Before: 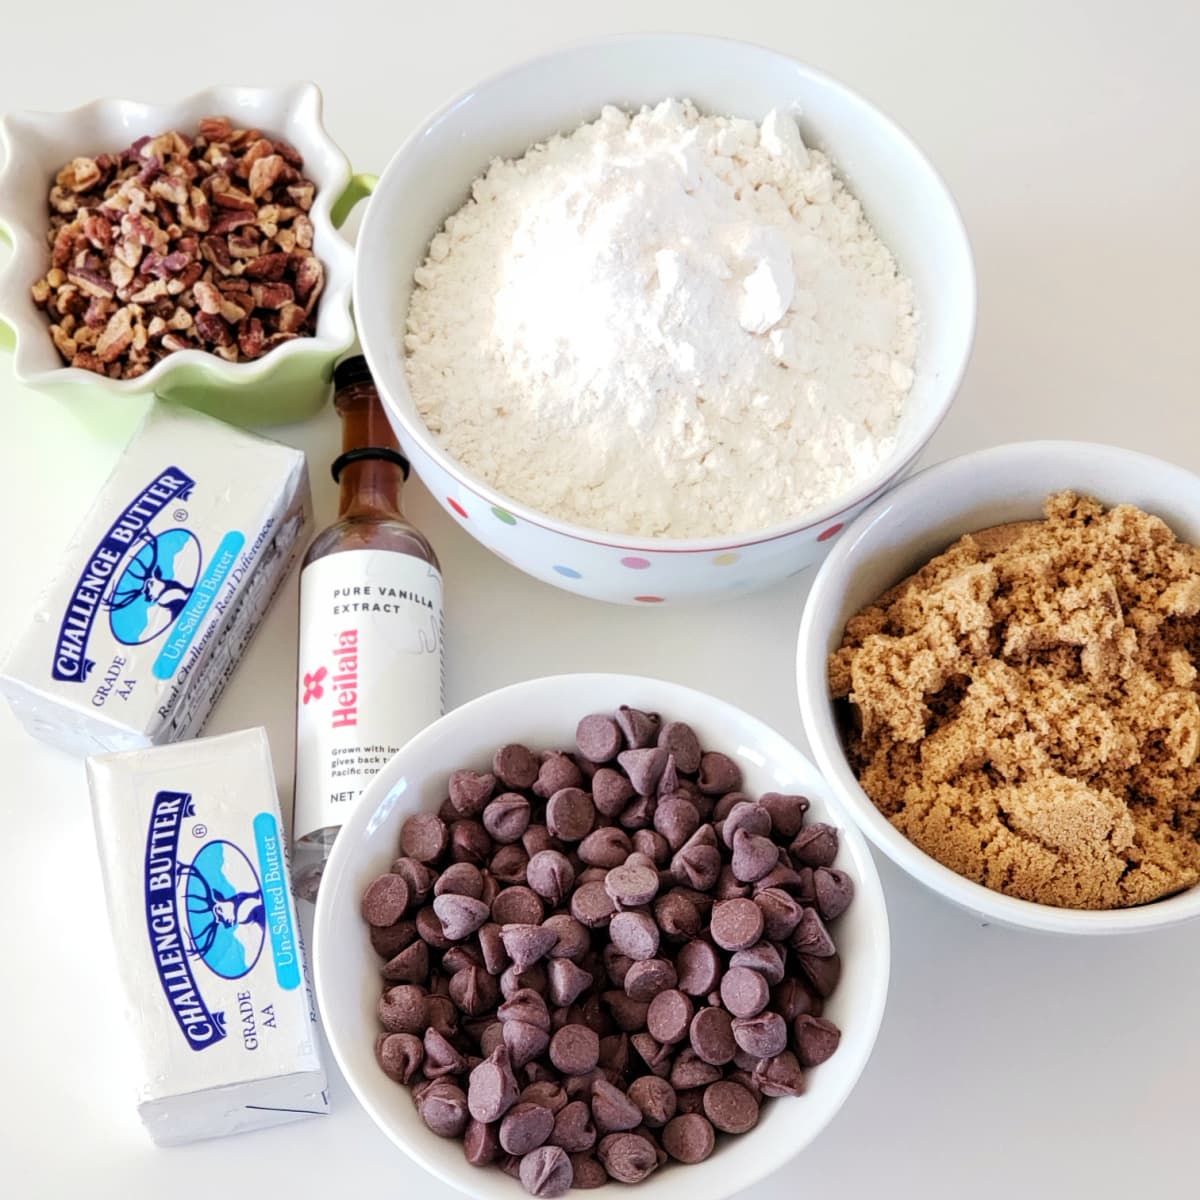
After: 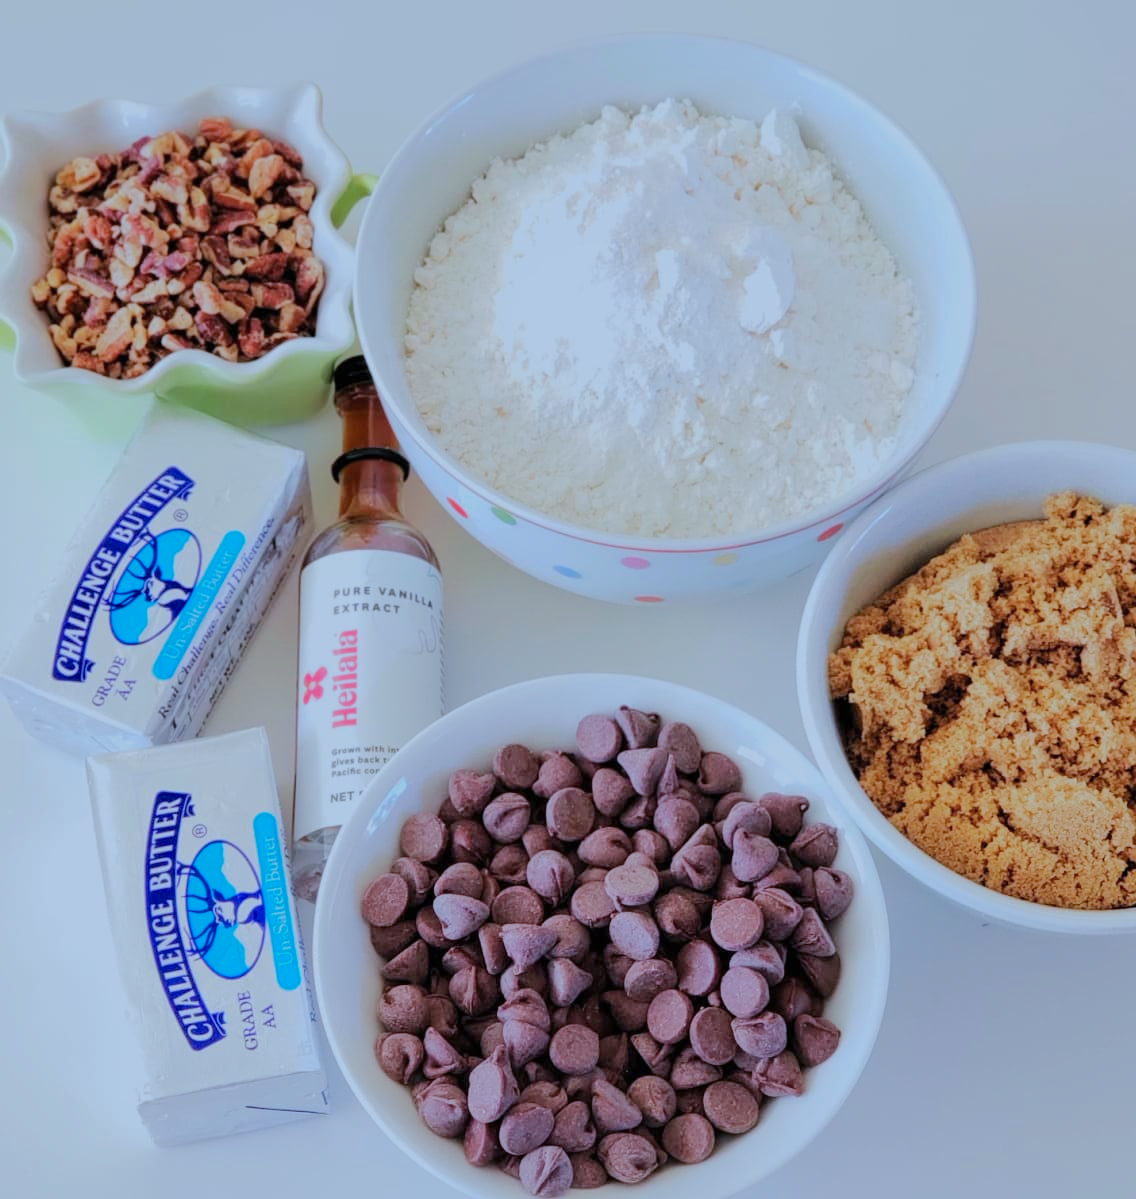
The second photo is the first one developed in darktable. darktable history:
tone equalizer: -8 EV -0.006 EV, -7 EV 0.033 EV, -6 EV -0.008 EV, -5 EV 0.005 EV, -4 EV -0.031 EV, -3 EV -0.233 EV, -2 EV -0.665 EV, -1 EV -0.996 EV, +0 EV -0.949 EV, edges refinement/feathering 500, mask exposure compensation -1.57 EV, preserve details no
crop and rotate: left 0%, right 5.303%
color calibration: illuminant as shot in camera, x 0.379, y 0.381, temperature 4104.6 K
contrast brightness saturation: contrast 0.073, brightness 0.078, saturation 0.184
